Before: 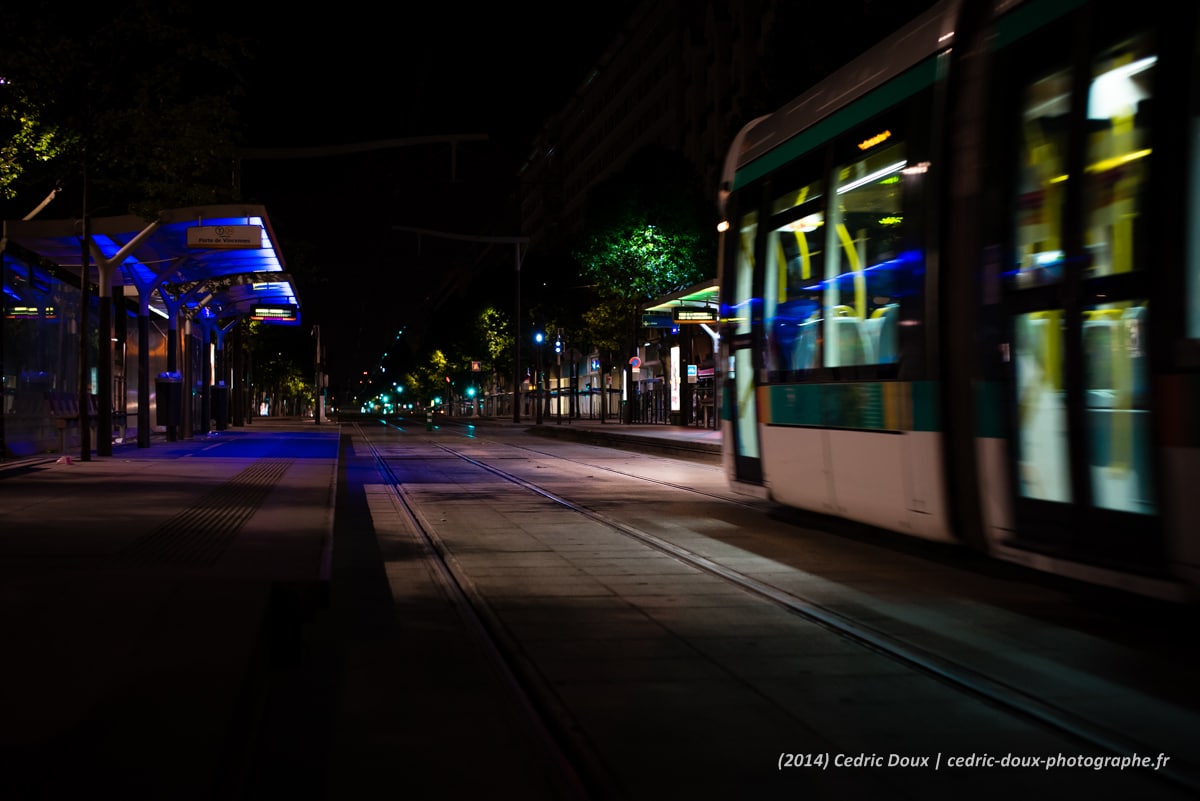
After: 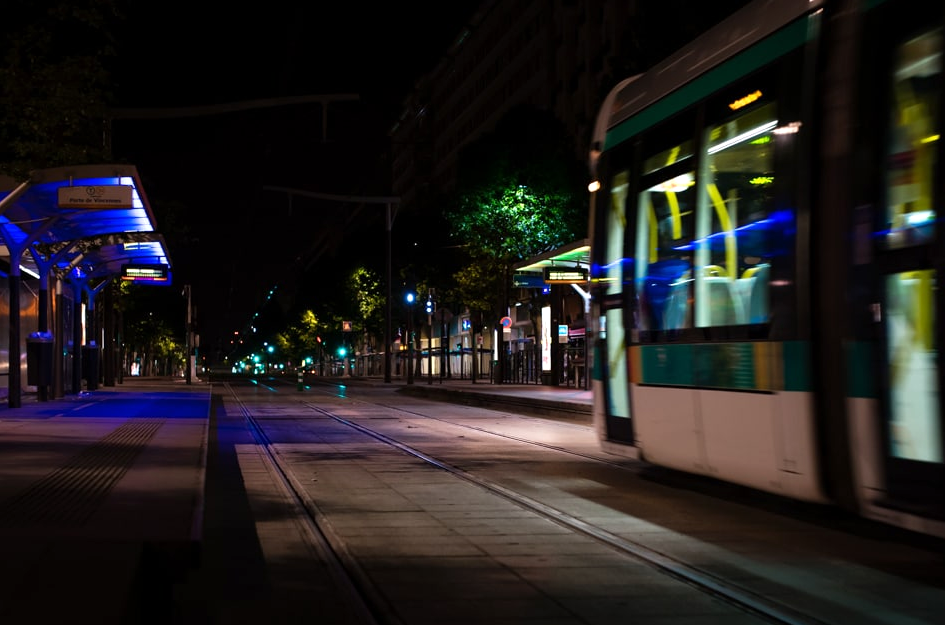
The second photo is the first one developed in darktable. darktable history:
crop and rotate: left 10.77%, top 5.1%, right 10.41%, bottom 16.76%
exposure: exposure 0.2 EV, compensate highlight preservation false
